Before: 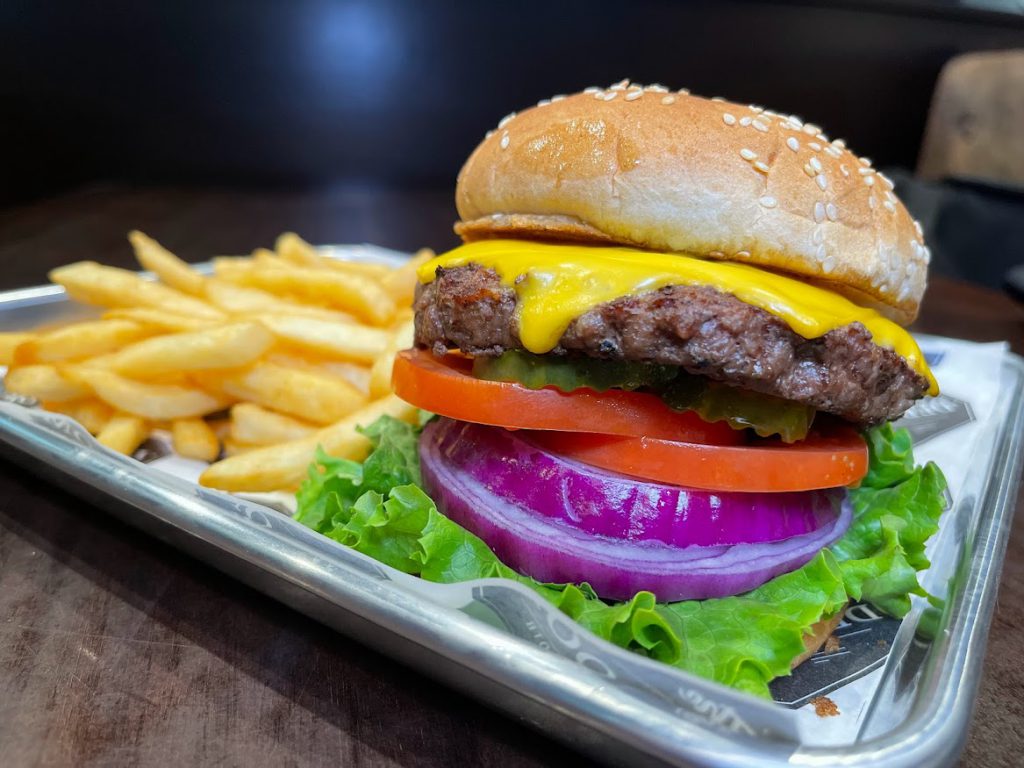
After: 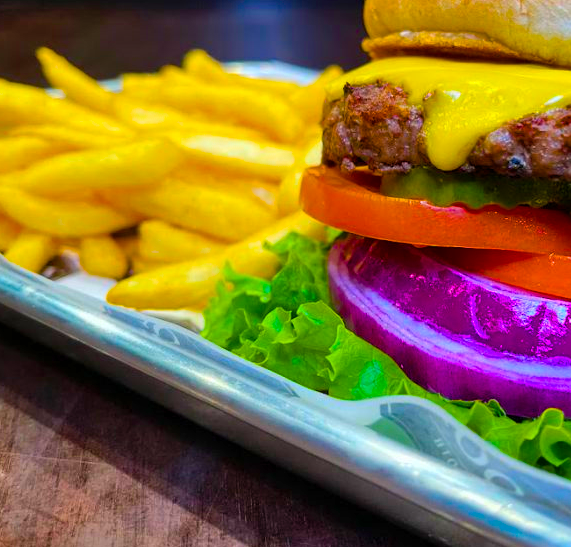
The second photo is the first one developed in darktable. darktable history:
shadows and highlights: shadows 75.01, highlights -60.91, soften with gaussian
crop: left 9.054%, top 23.914%, right 35.141%, bottom 4.787%
color balance rgb: linear chroma grading › highlights 99.426%, linear chroma grading › global chroma 23.994%, perceptual saturation grading › global saturation 20%, perceptual saturation grading › highlights -24.961%, perceptual saturation grading › shadows 49.731%, global vibrance 20%
